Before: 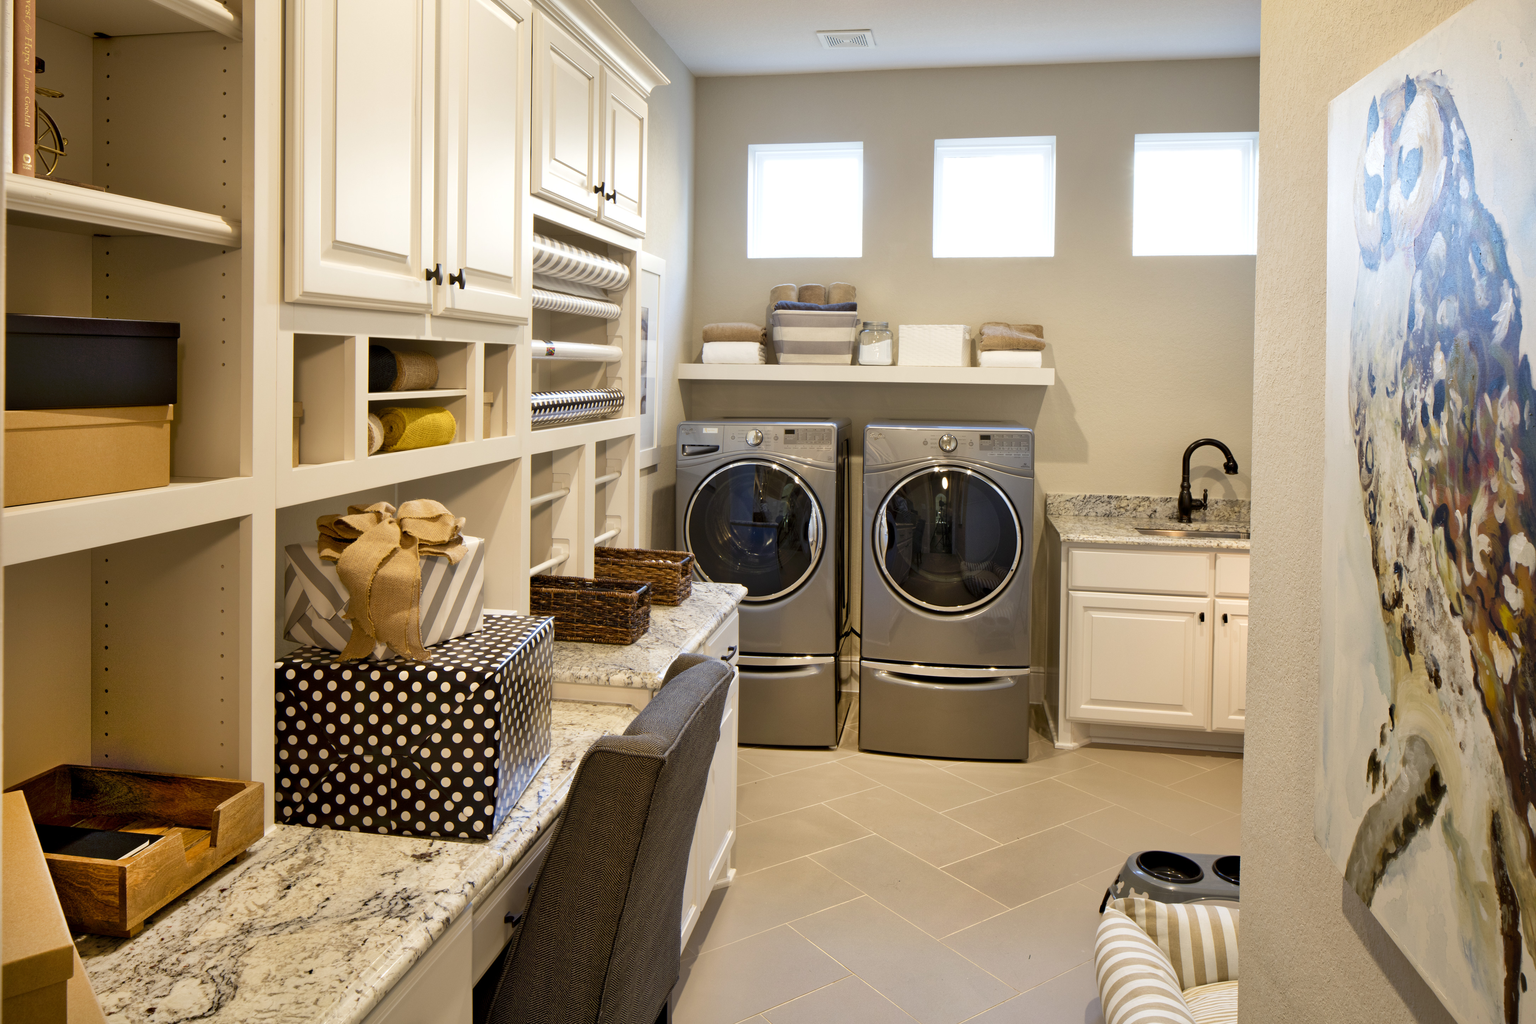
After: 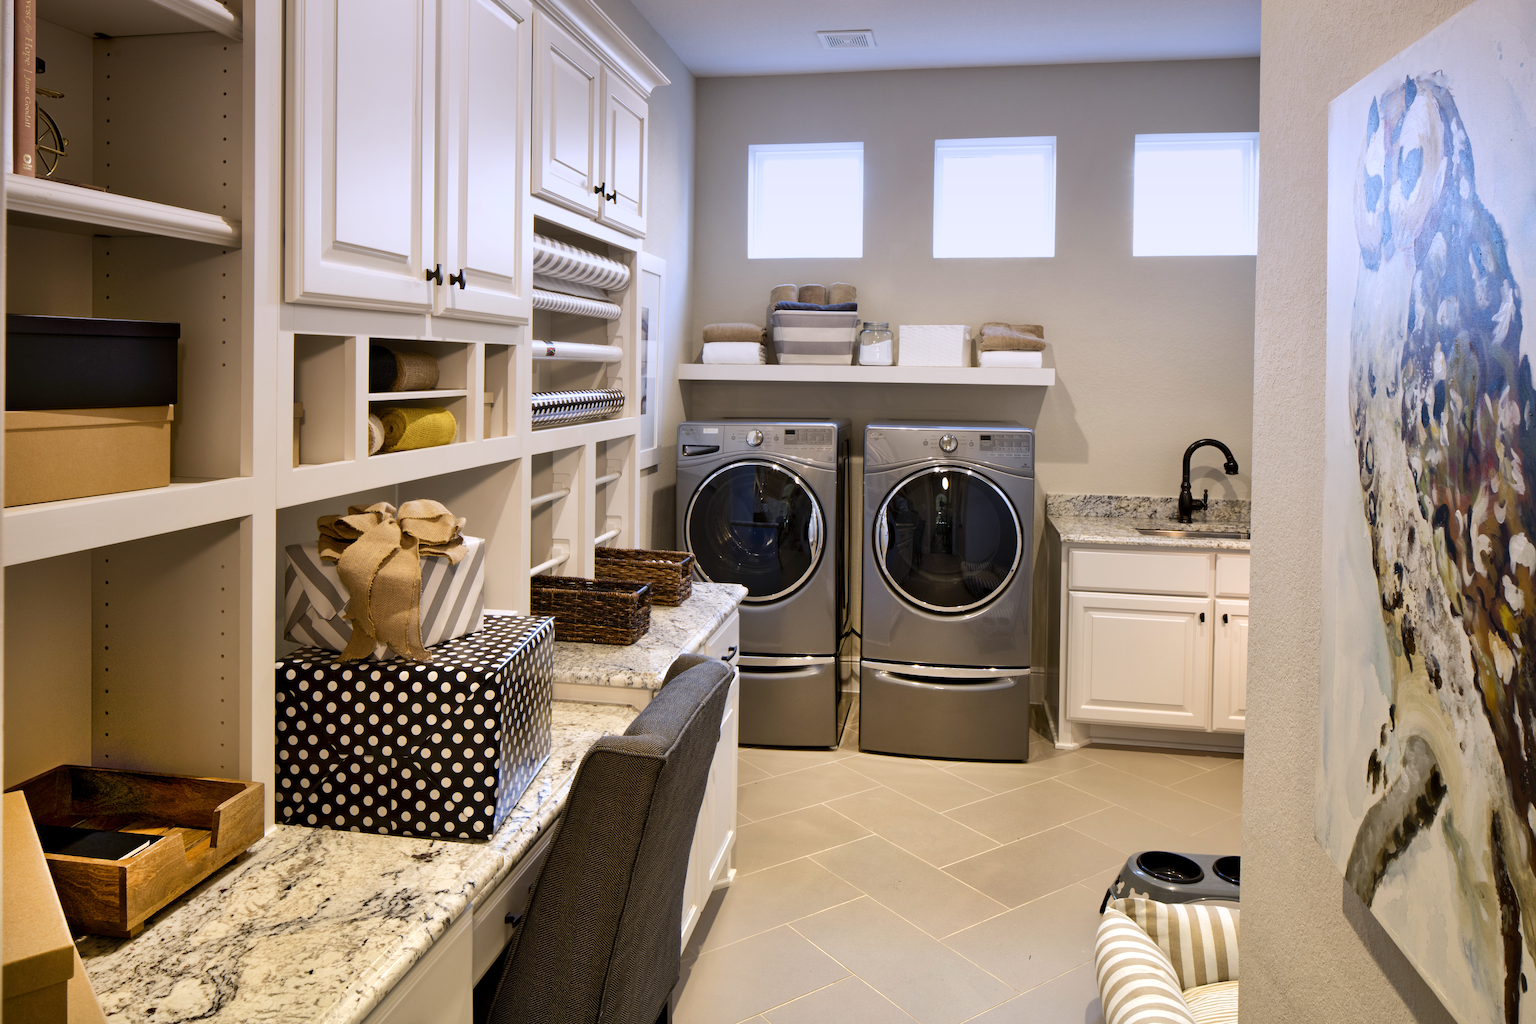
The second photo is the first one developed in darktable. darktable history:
tone equalizer: -8 EV -0.417 EV, -7 EV -0.389 EV, -6 EV -0.333 EV, -5 EV -0.222 EV, -3 EV 0.222 EV, -2 EV 0.333 EV, -1 EV 0.389 EV, +0 EV 0.417 EV, edges refinement/feathering 500, mask exposure compensation -1.57 EV, preserve details no
graduated density: hue 238.83°, saturation 50%
